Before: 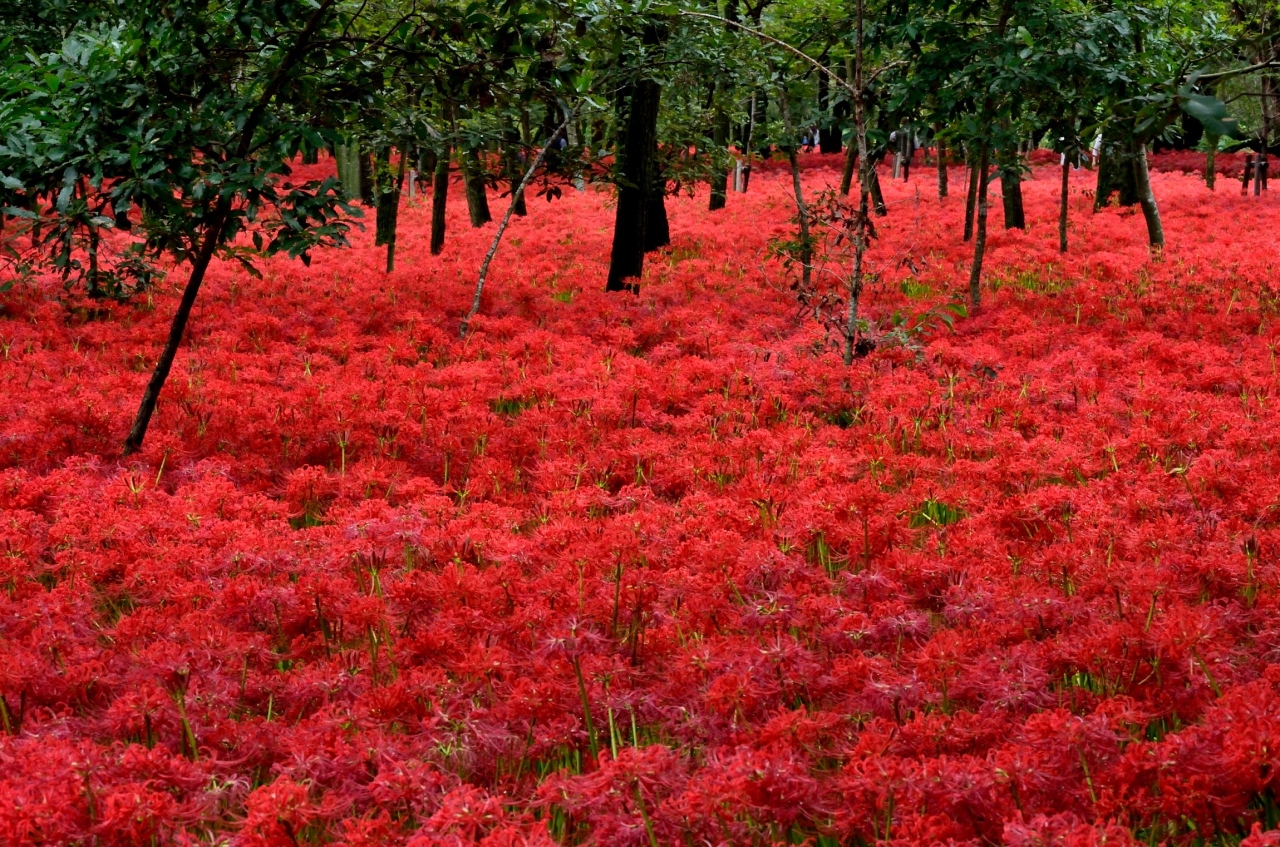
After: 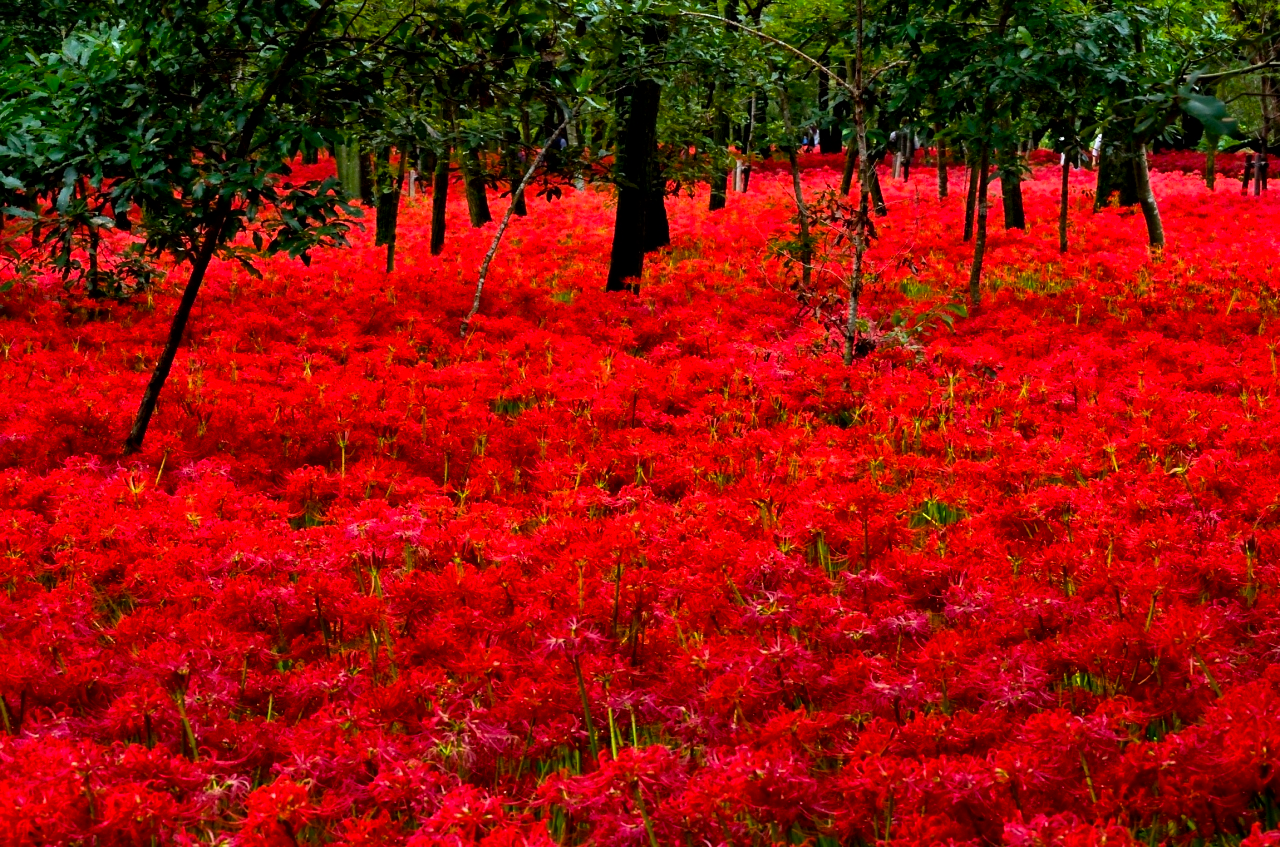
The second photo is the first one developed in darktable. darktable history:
local contrast: mode bilateral grid, contrast 20, coarseness 51, detail 120%, midtone range 0.2
color balance rgb: global offset › hue 170.82°, perceptual saturation grading › global saturation 32.945%, global vibrance 27.492%
tone equalizer: -8 EV -0.382 EV, -7 EV -0.427 EV, -6 EV -0.328 EV, -5 EV -0.185 EV, -3 EV 0.225 EV, -2 EV 0.352 EV, -1 EV 0.399 EV, +0 EV 0.416 EV, edges refinement/feathering 500, mask exposure compensation -1.57 EV, preserve details guided filter
